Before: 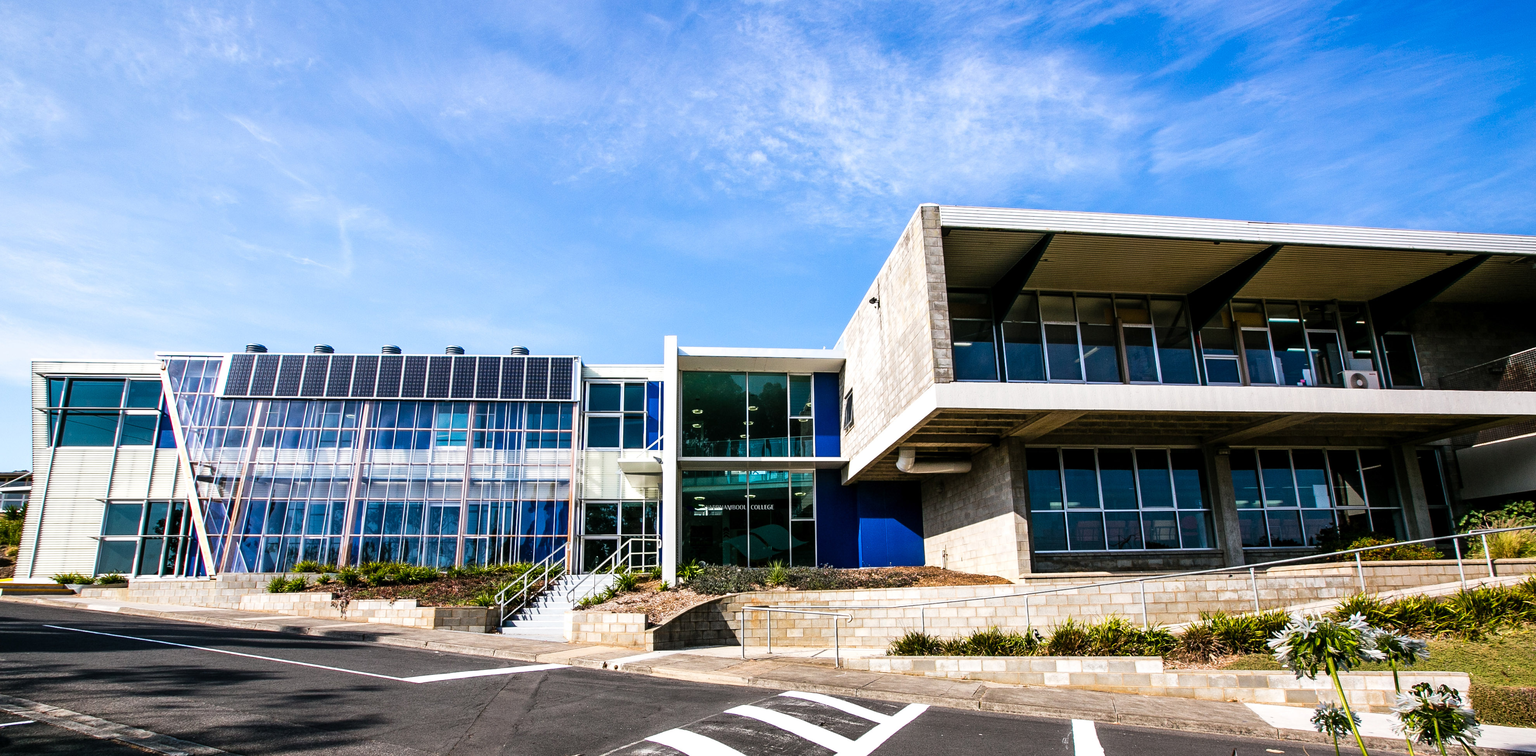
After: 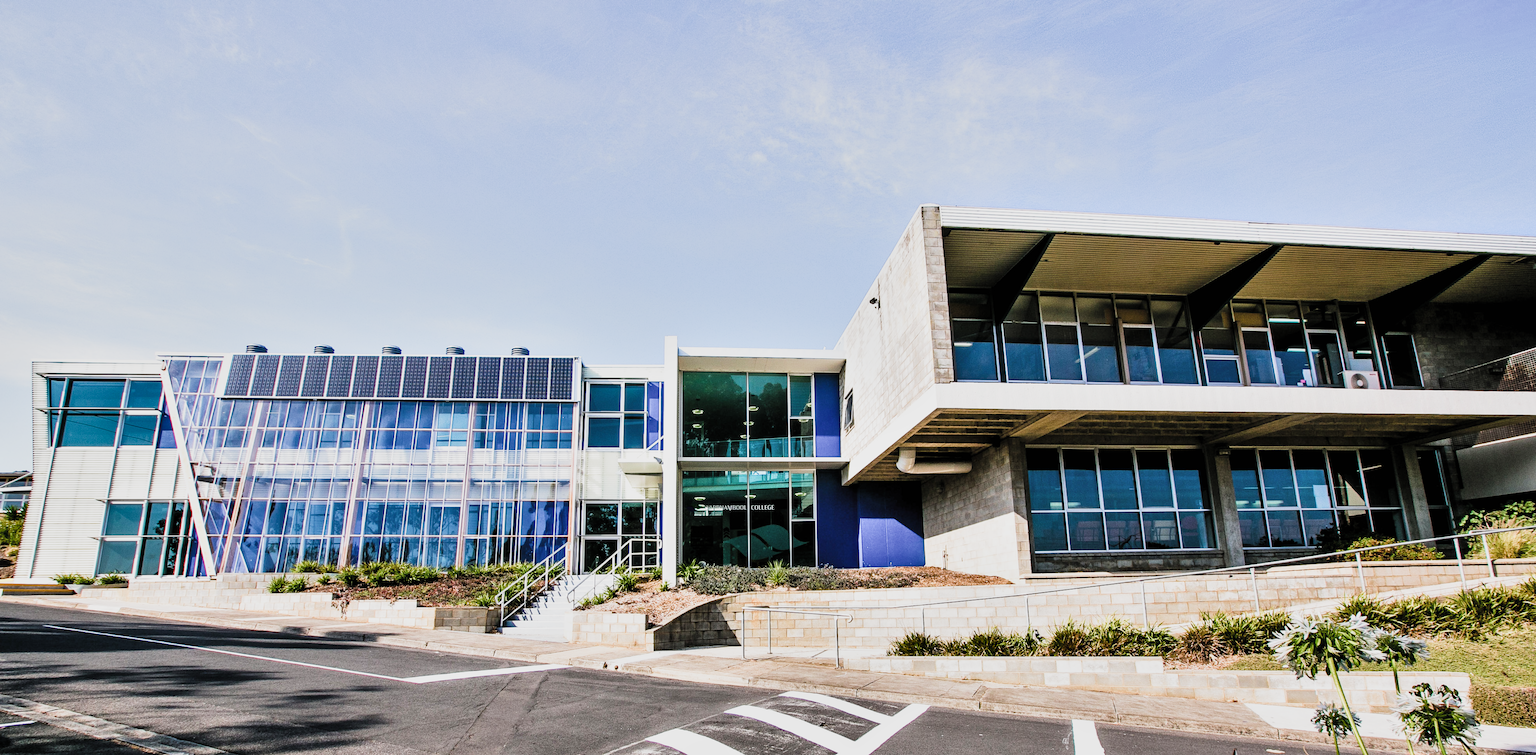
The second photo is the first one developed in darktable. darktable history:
shadows and highlights: soften with gaussian
exposure: exposure 1.144 EV, compensate exposure bias true, compensate highlight preservation false
filmic rgb: black relative exposure -7.65 EV, white relative exposure 4.56 EV, hardness 3.61, color science v5 (2021), contrast in shadows safe, contrast in highlights safe
